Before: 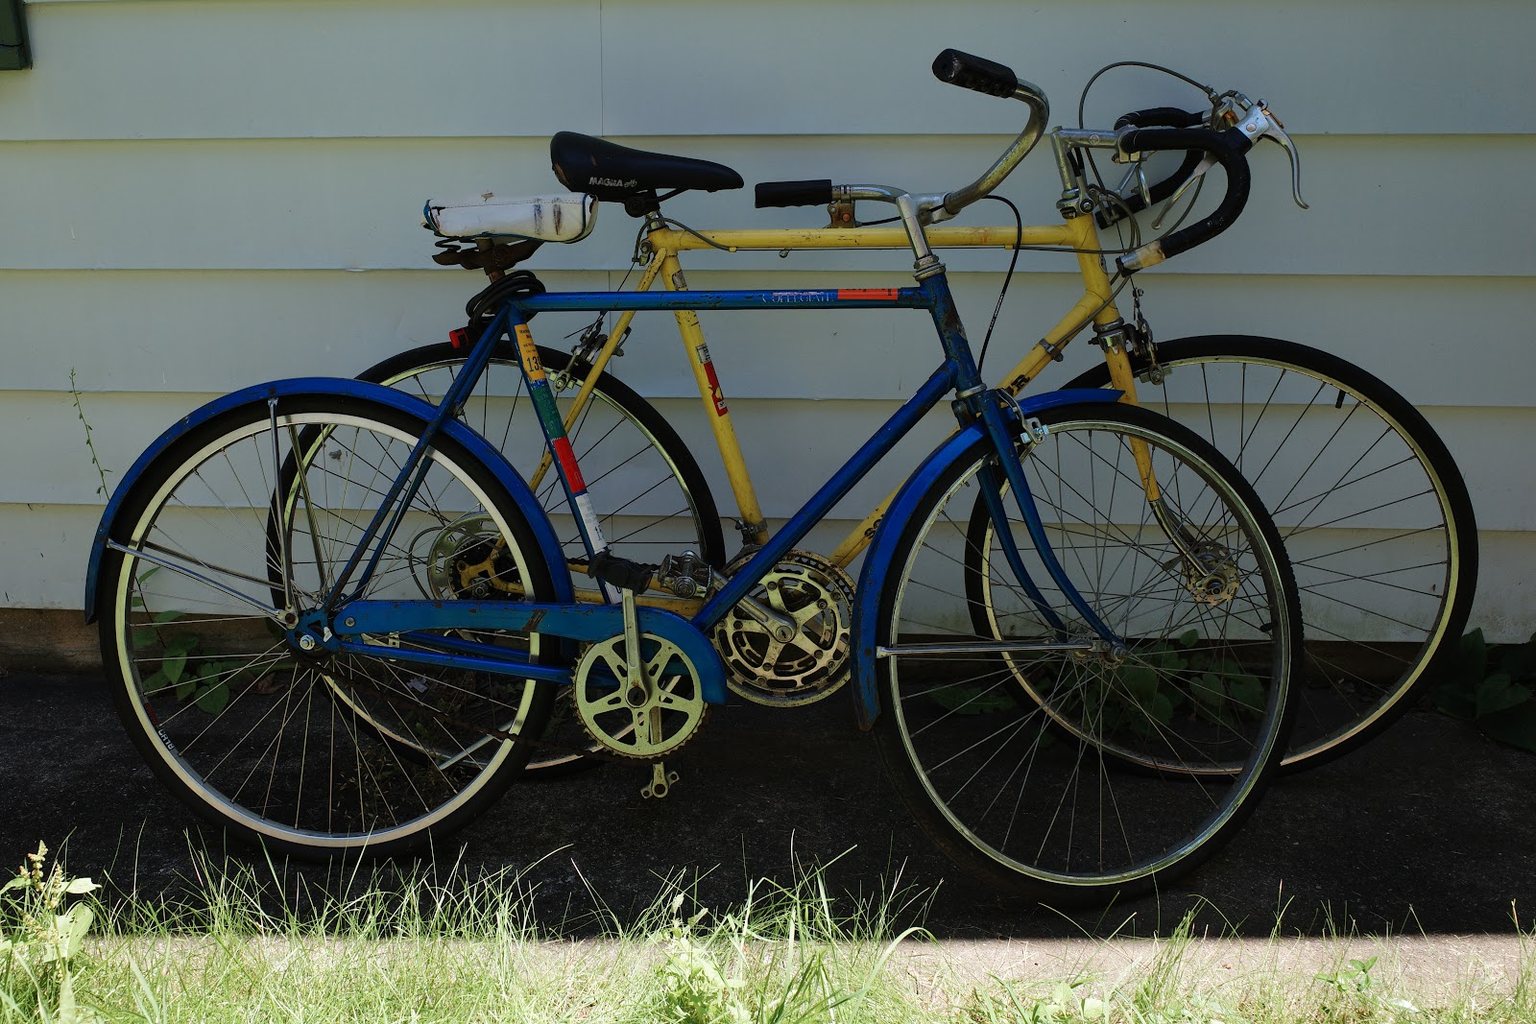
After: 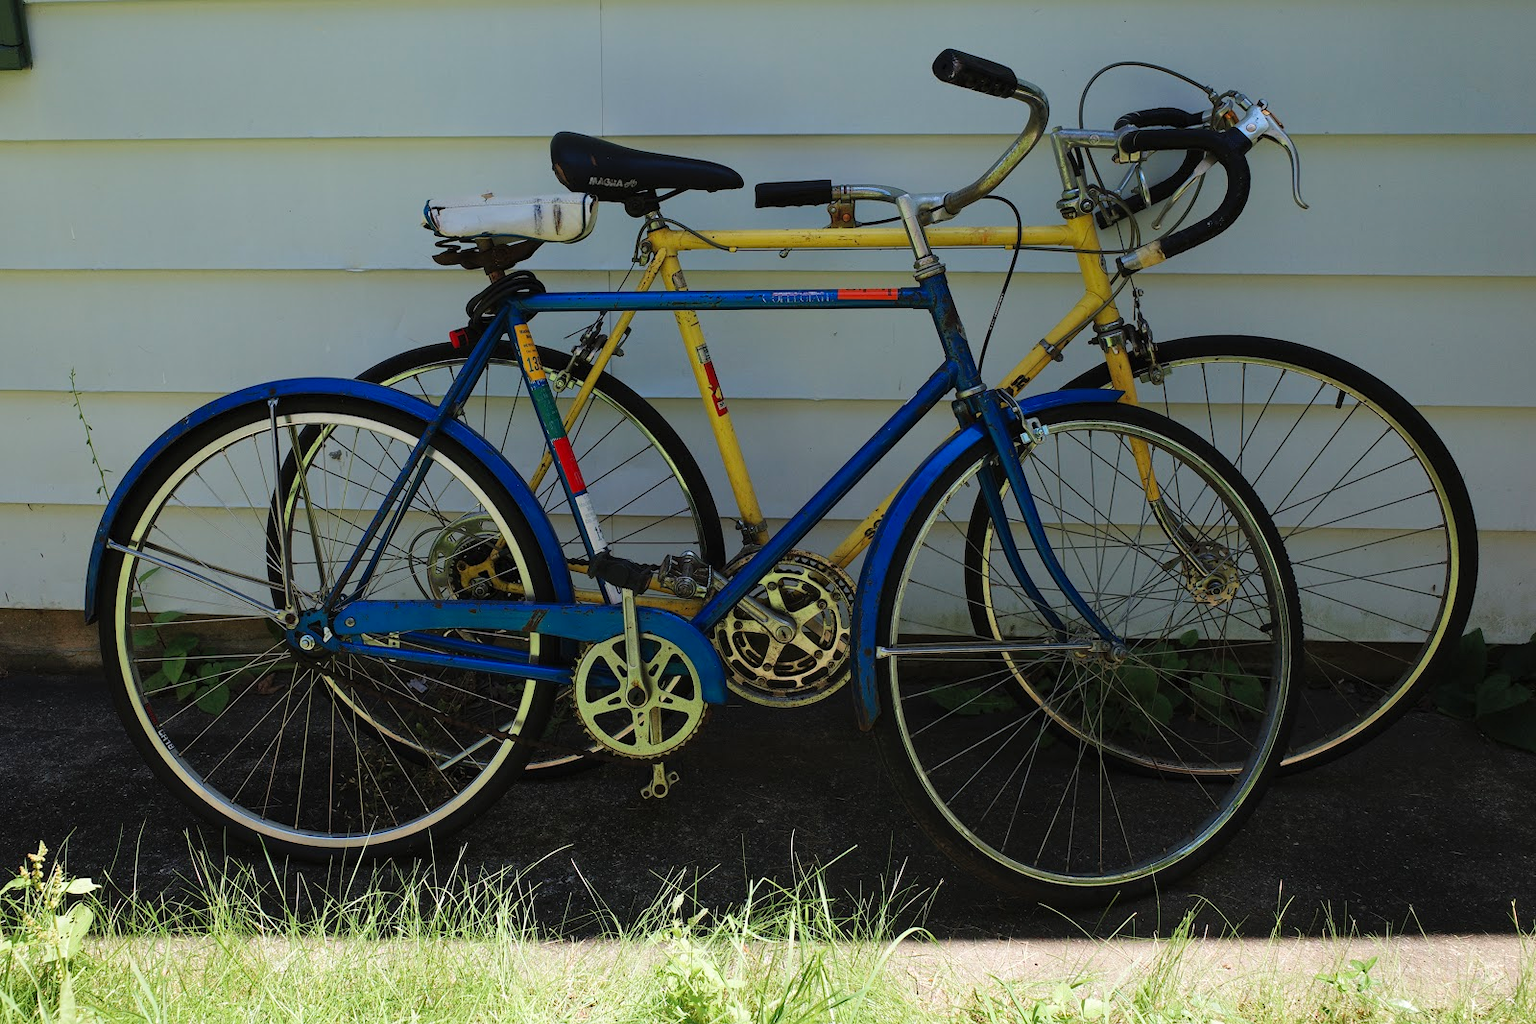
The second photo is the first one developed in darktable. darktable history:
contrast brightness saturation: contrast 0.075, brightness 0.083, saturation 0.184
